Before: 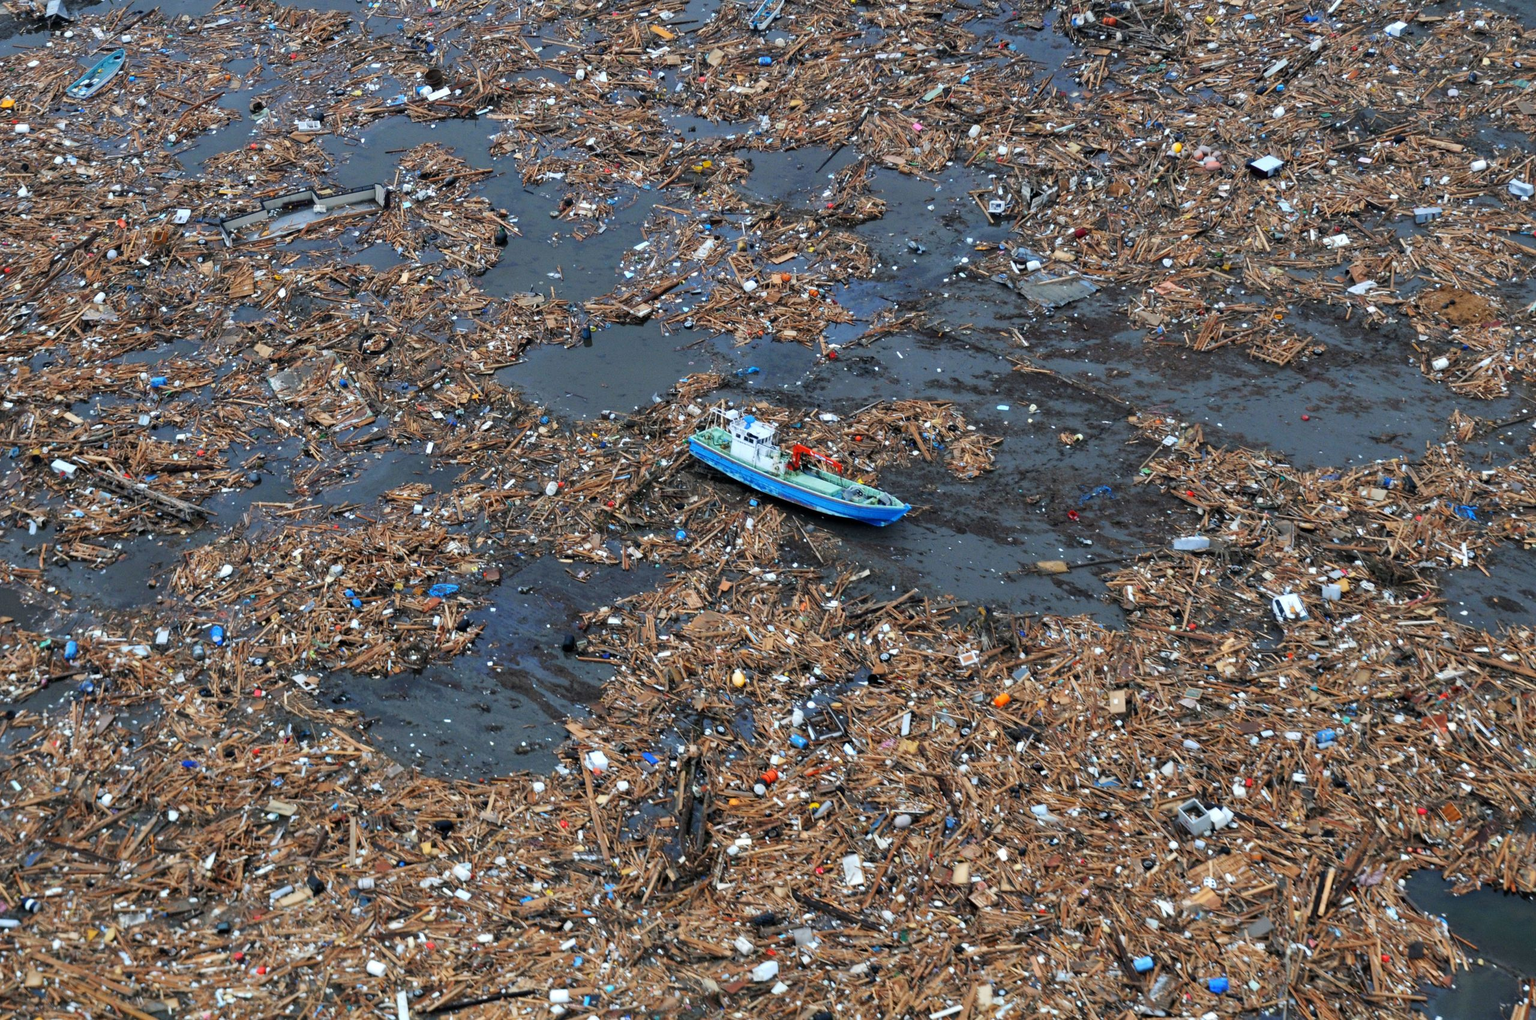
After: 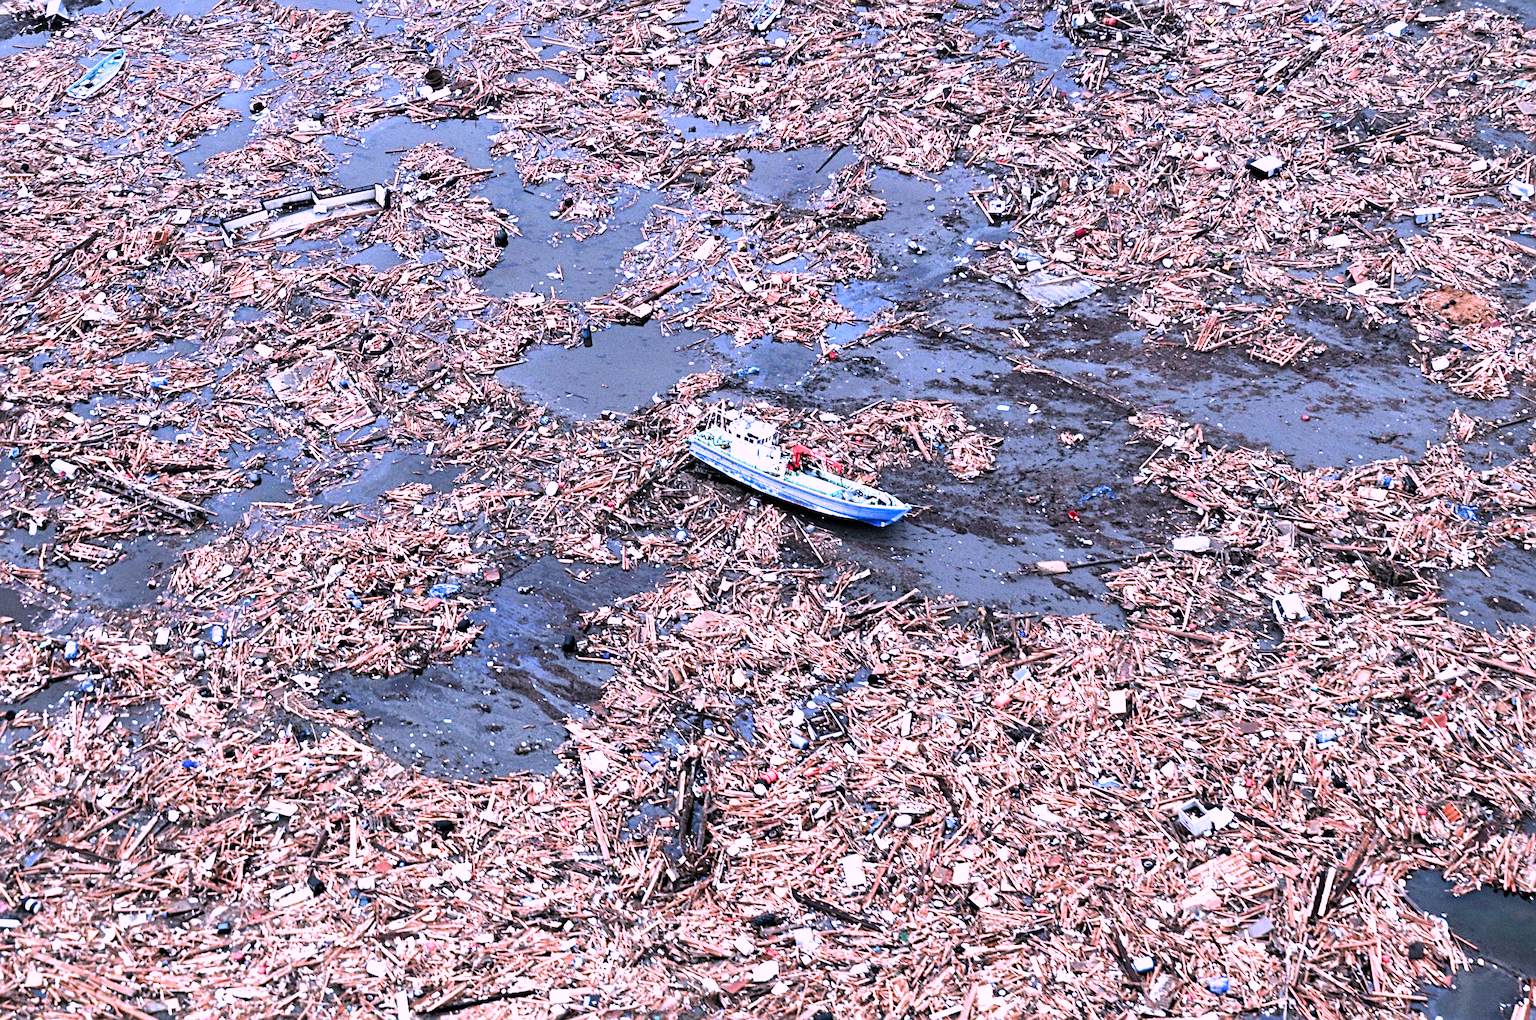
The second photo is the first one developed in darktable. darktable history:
color correction: highlights a* 15.24, highlights b* -24.36
sharpen: radius 3.106
filmic rgb: black relative exposure -8.02 EV, white relative exposure 2.2 EV, hardness 6.97
exposure: black level correction 0, exposure 1.106 EV, compensate highlight preservation false
